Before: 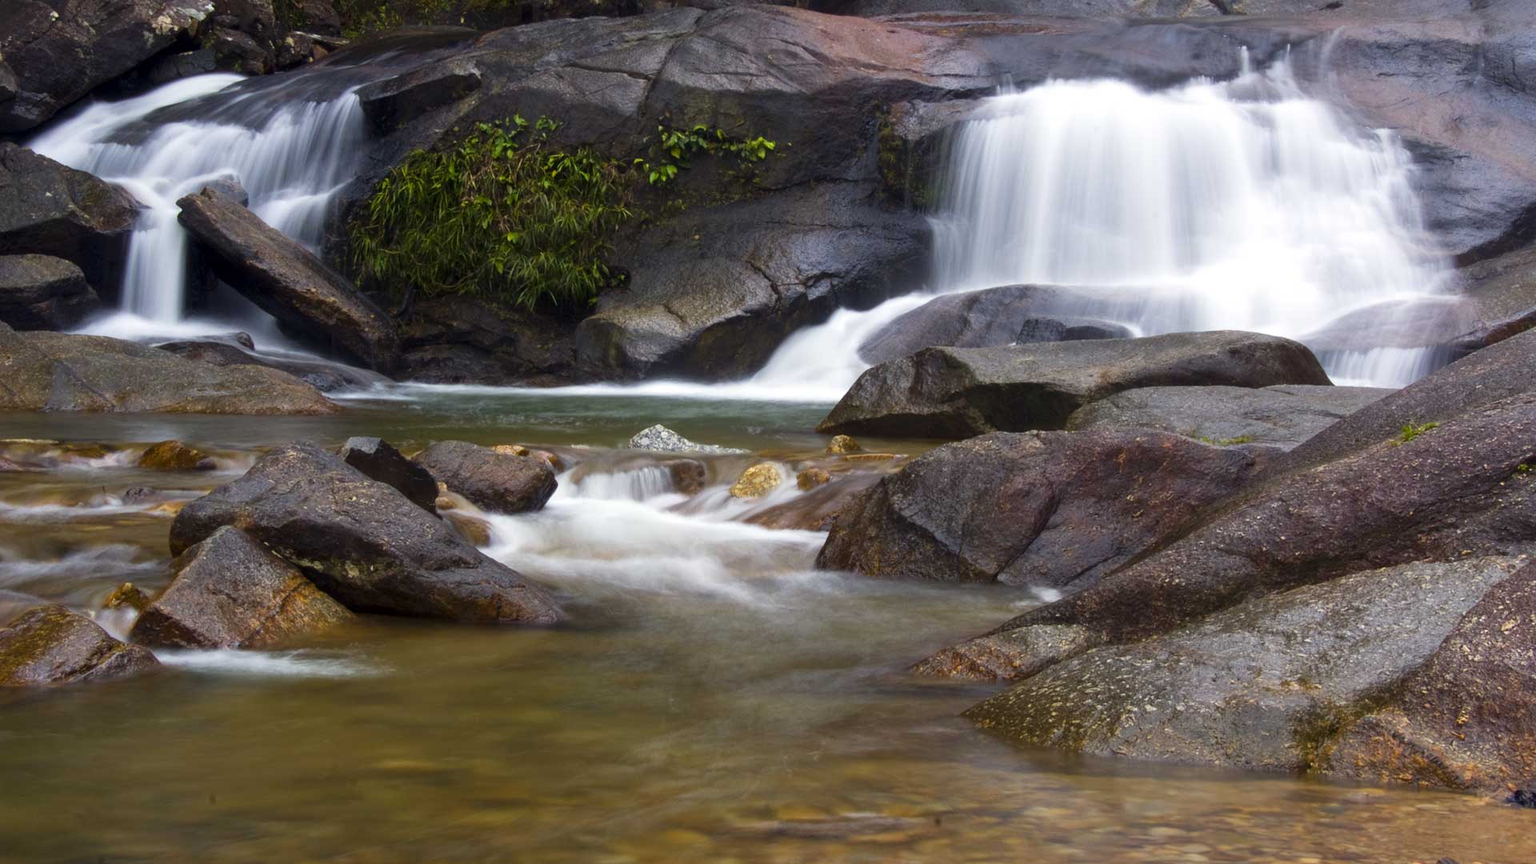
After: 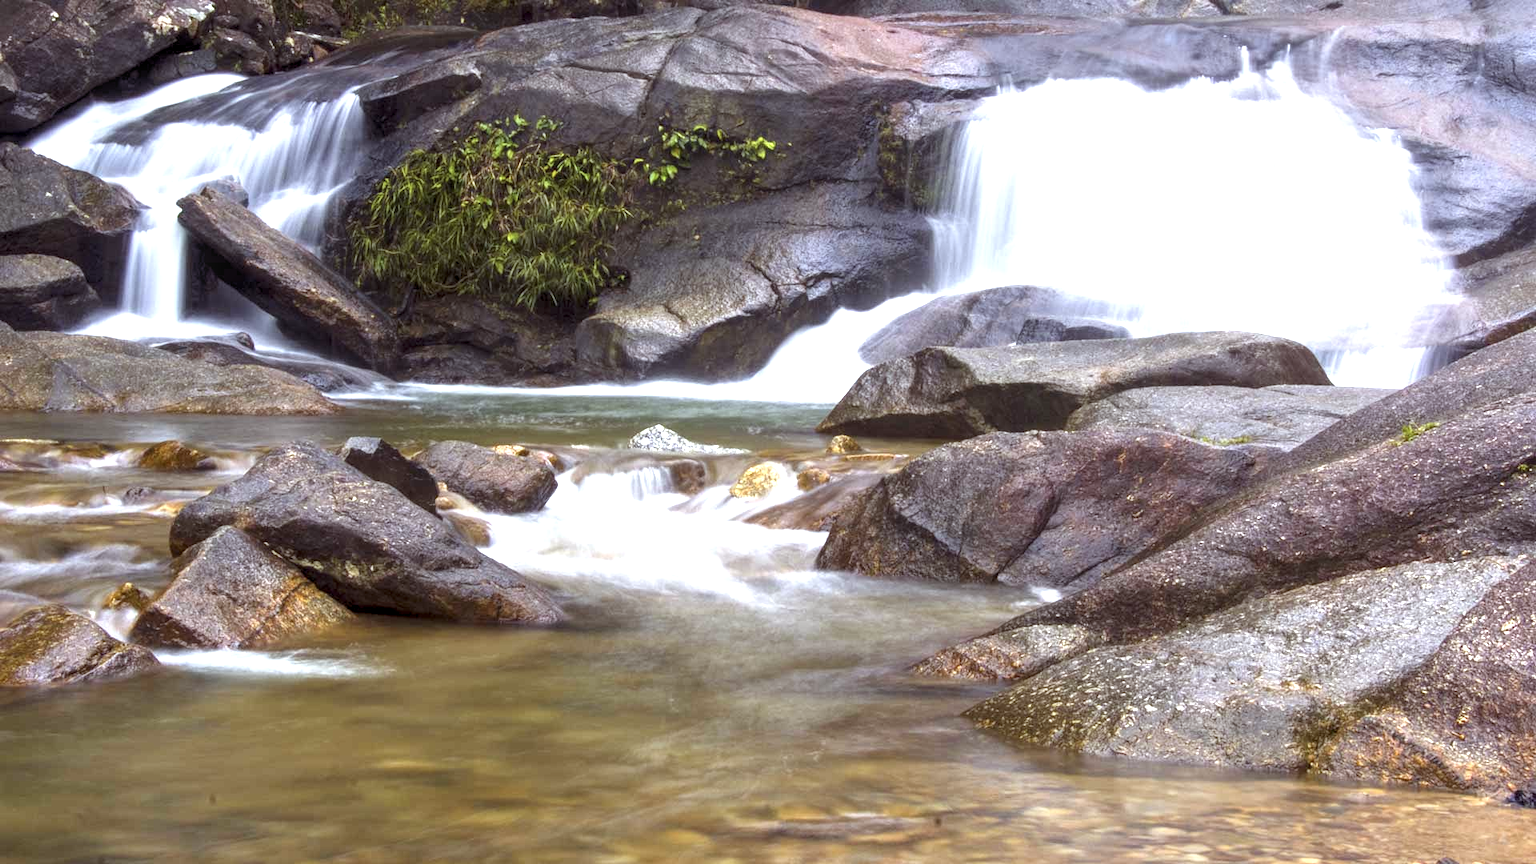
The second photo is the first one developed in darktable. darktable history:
local contrast: on, module defaults
levels: levels [0.016, 0.5, 0.996]
exposure: black level correction 0, exposure 1.2 EV, compensate exposure bias true, compensate highlight preservation false
white balance: red 0.967, blue 1.049
color balance: mode lift, gamma, gain (sRGB), lift [1, 1.049, 1, 1]
contrast brightness saturation: saturation -0.17
